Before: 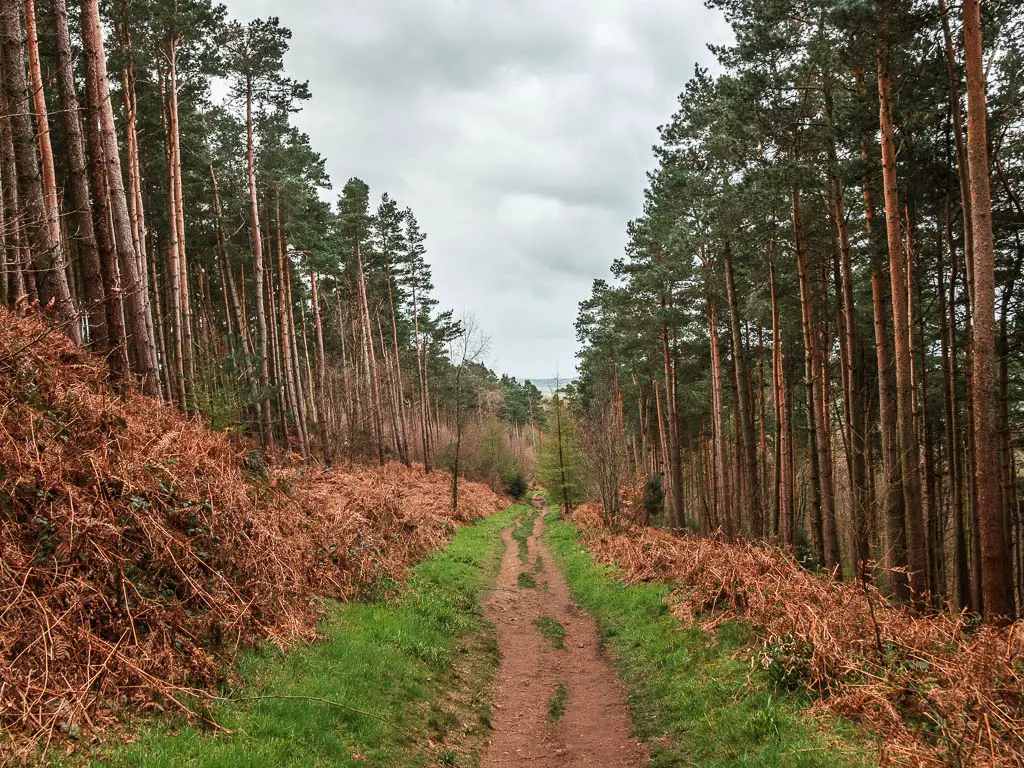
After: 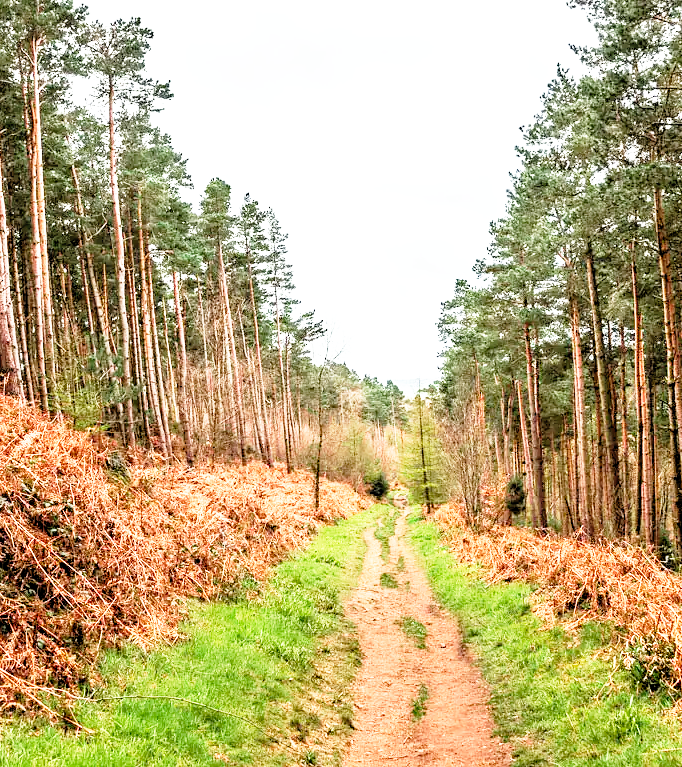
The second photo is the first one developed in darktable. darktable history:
base curve: curves: ch0 [(0, 0) (0.012, 0.01) (0.073, 0.168) (0.31, 0.711) (0.645, 0.957) (1, 1)], preserve colors none
exposure: black level correction 0, exposure 0.5 EV, compensate highlight preservation false
crop and rotate: left 13.537%, right 19.796%
rgb levels: levels [[0.013, 0.434, 0.89], [0, 0.5, 1], [0, 0.5, 1]]
haze removal: adaptive false
